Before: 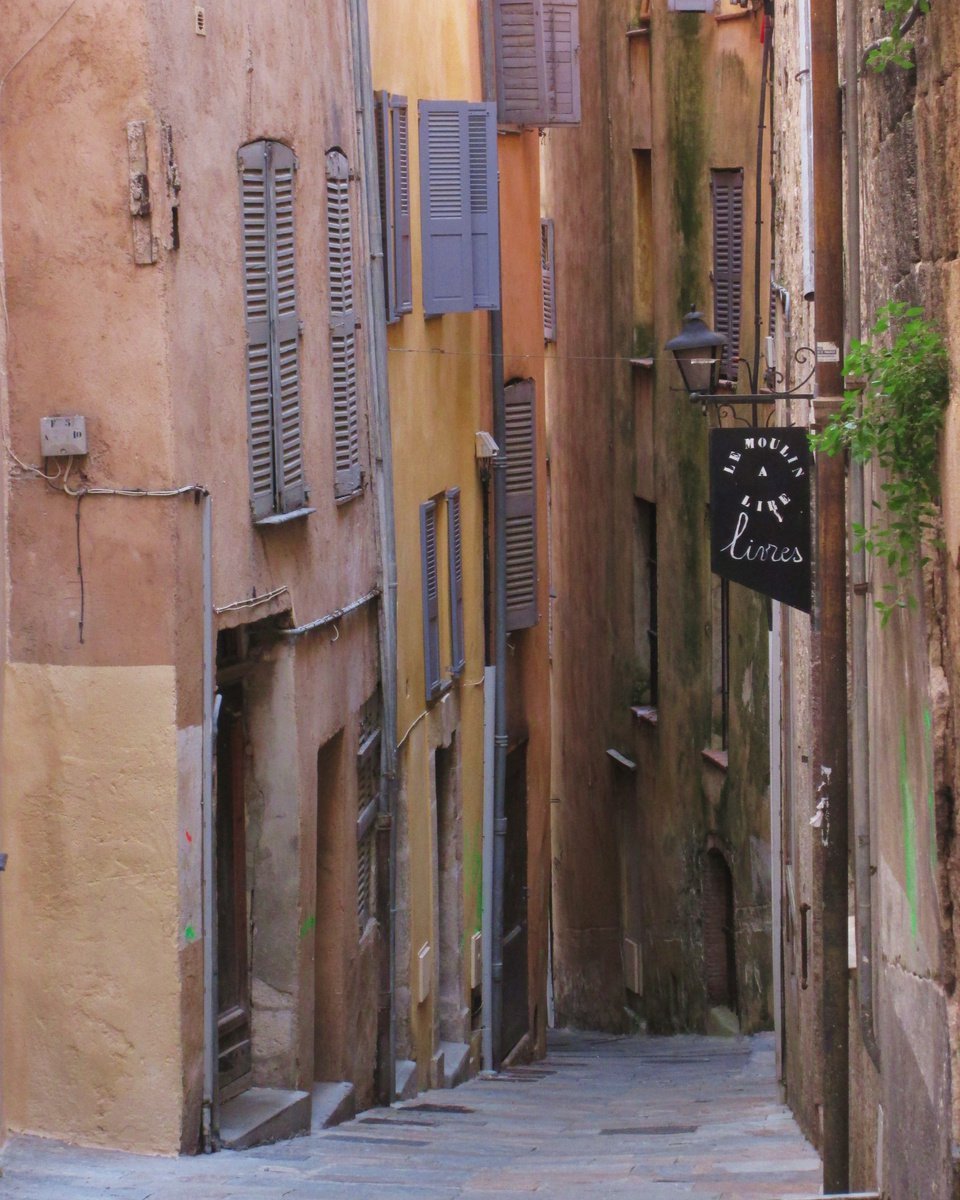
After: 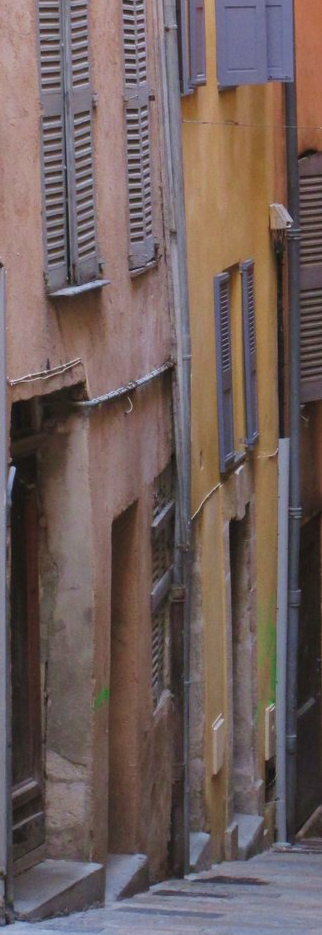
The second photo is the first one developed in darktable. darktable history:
crop and rotate: left 21.466%, top 19.059%, right 44.914%, bottom 2.994%
shadows and highlights: shadows 22.17, highlights -48.47, soften with gaussian
